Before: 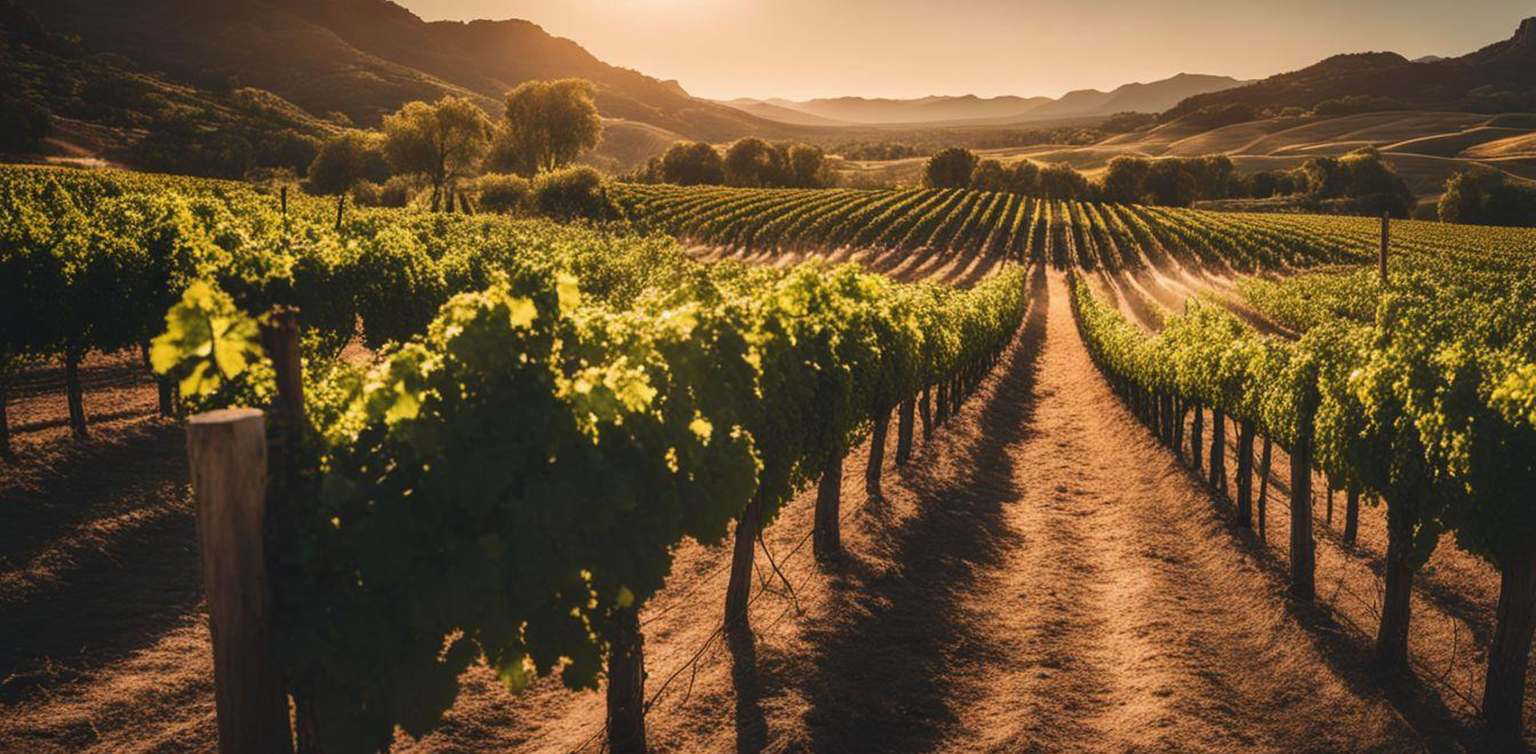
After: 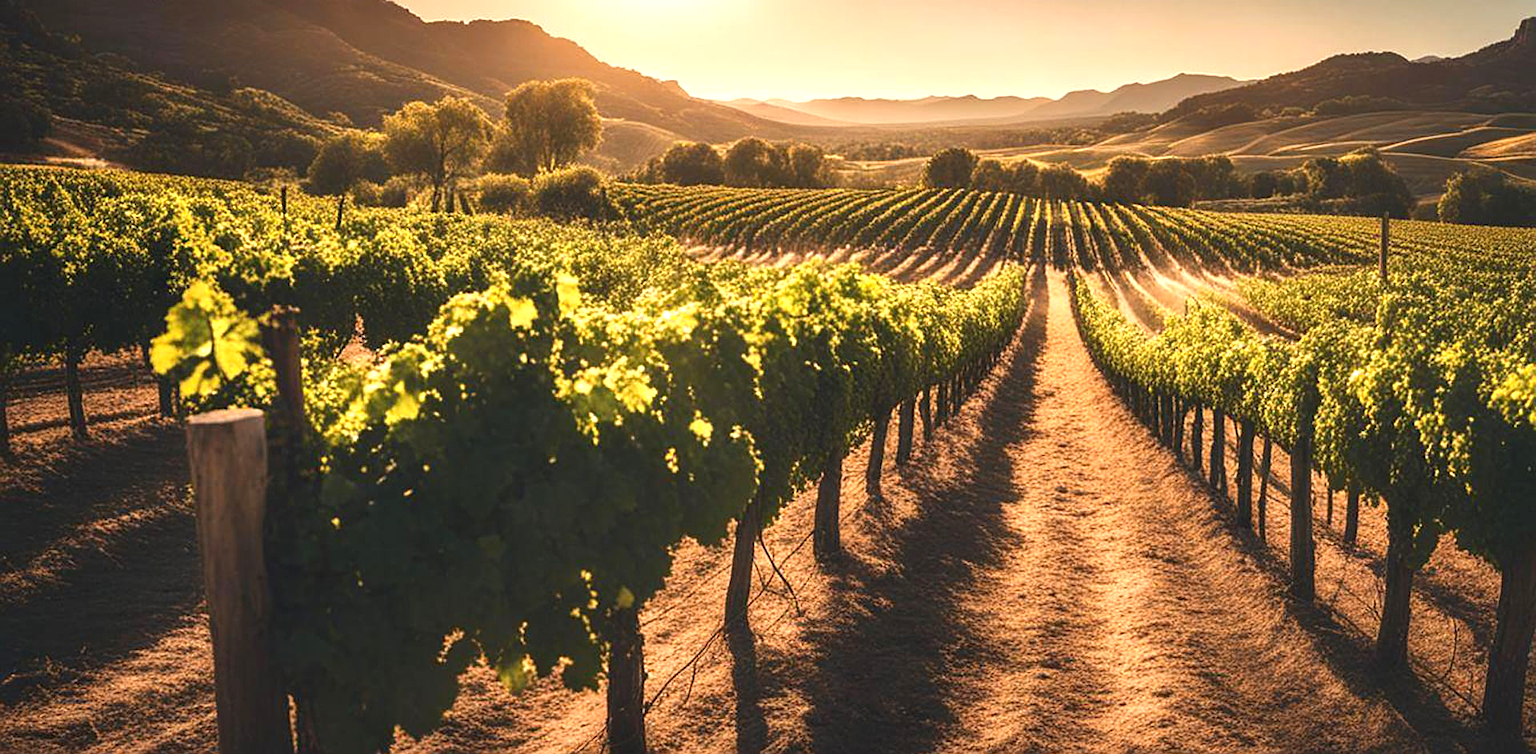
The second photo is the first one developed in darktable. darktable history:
sharpen: on, module defaults
exposure: exposure 0.7 EV, compensate highlight preservation false
